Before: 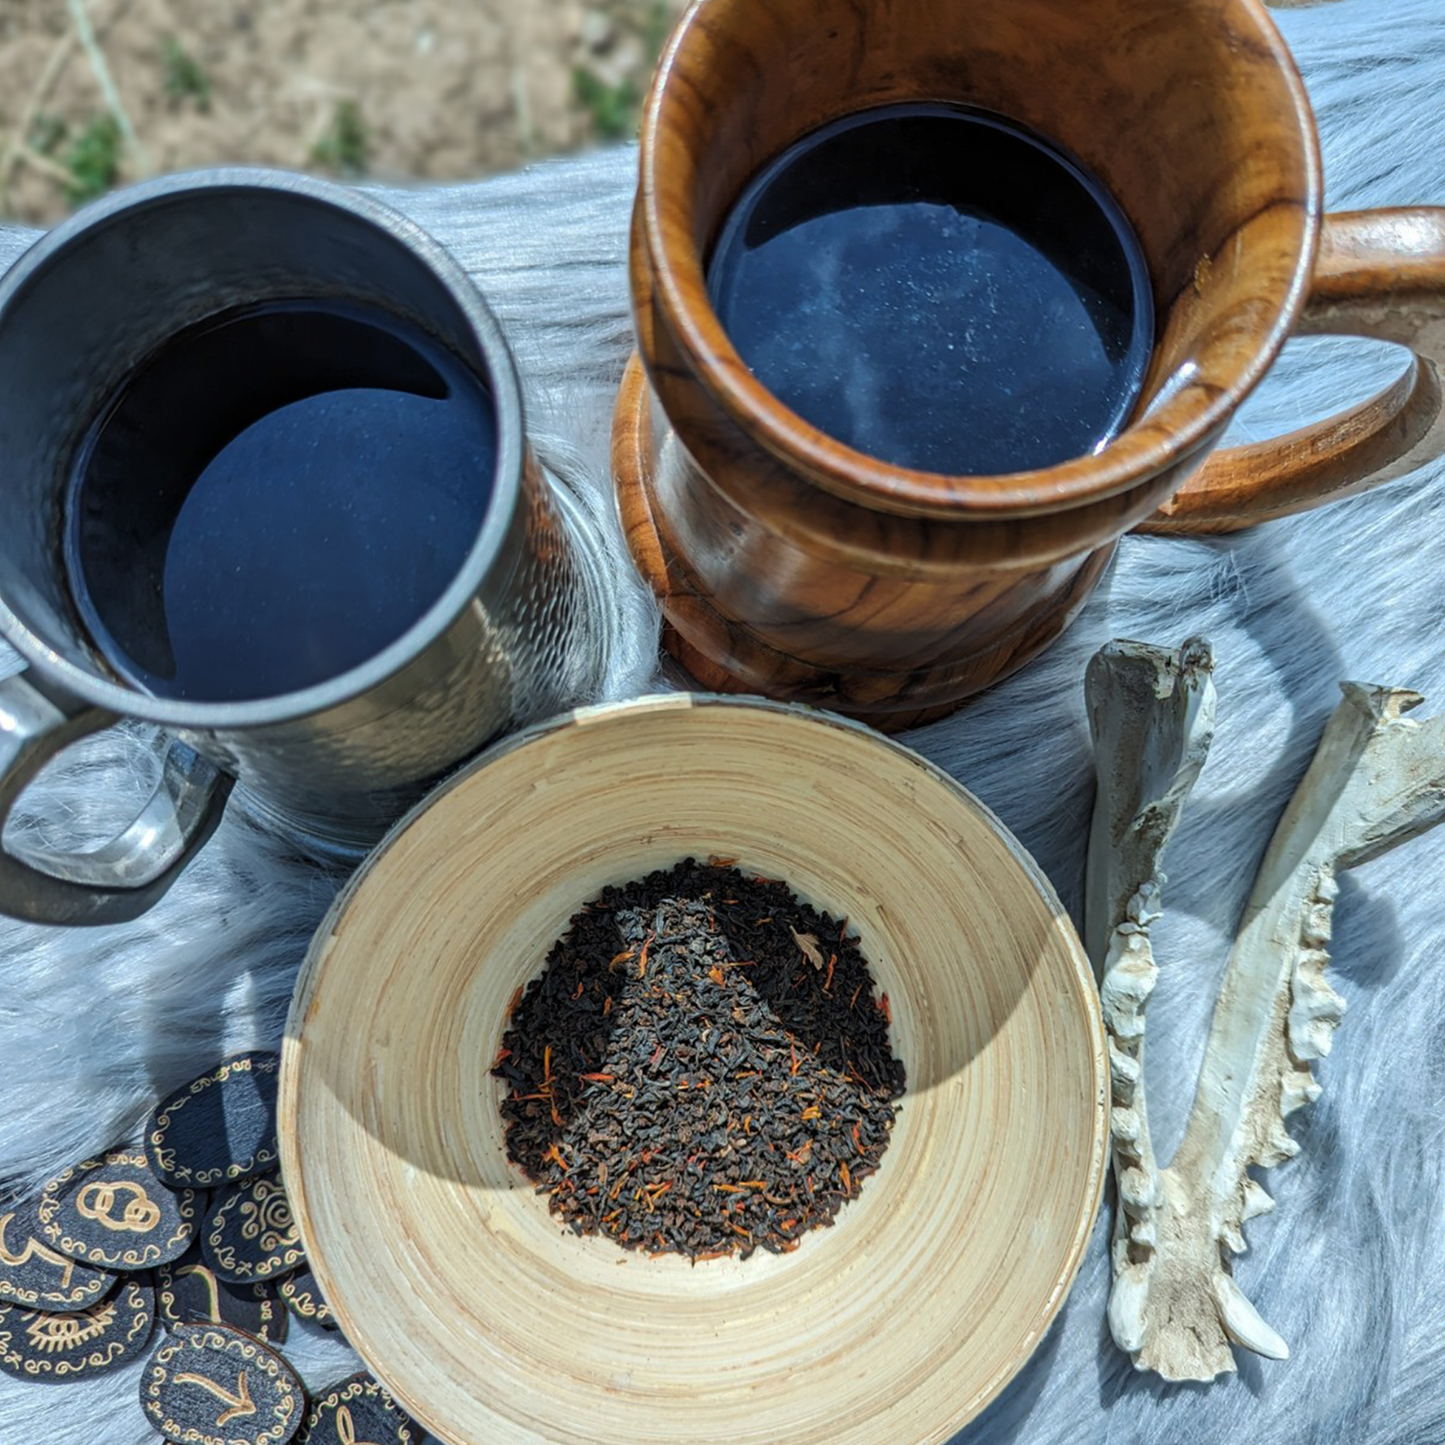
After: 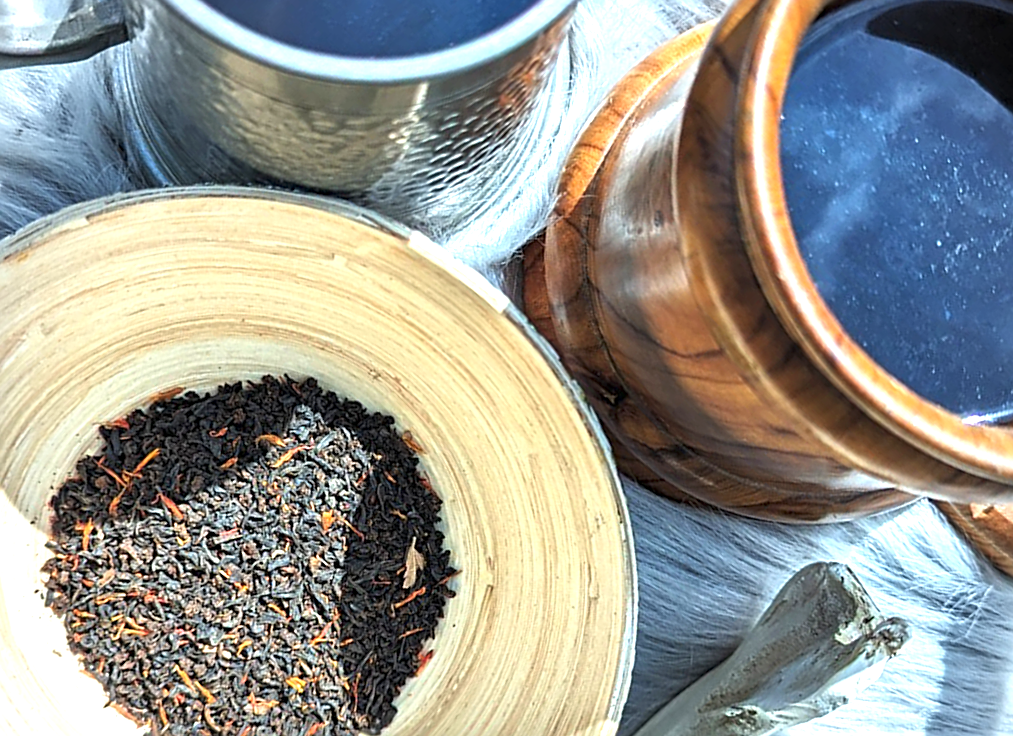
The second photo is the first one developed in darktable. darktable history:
crop and rotate: angle -45.26°, top 16.272%, right 0.856%, bottom 11.653%
vignetting: brightness -0.408, saturation -0.309
sharpen: on, module defaults
exposure: black level correction 0, exposure 1.444 EV, compensate highlight preservation false
